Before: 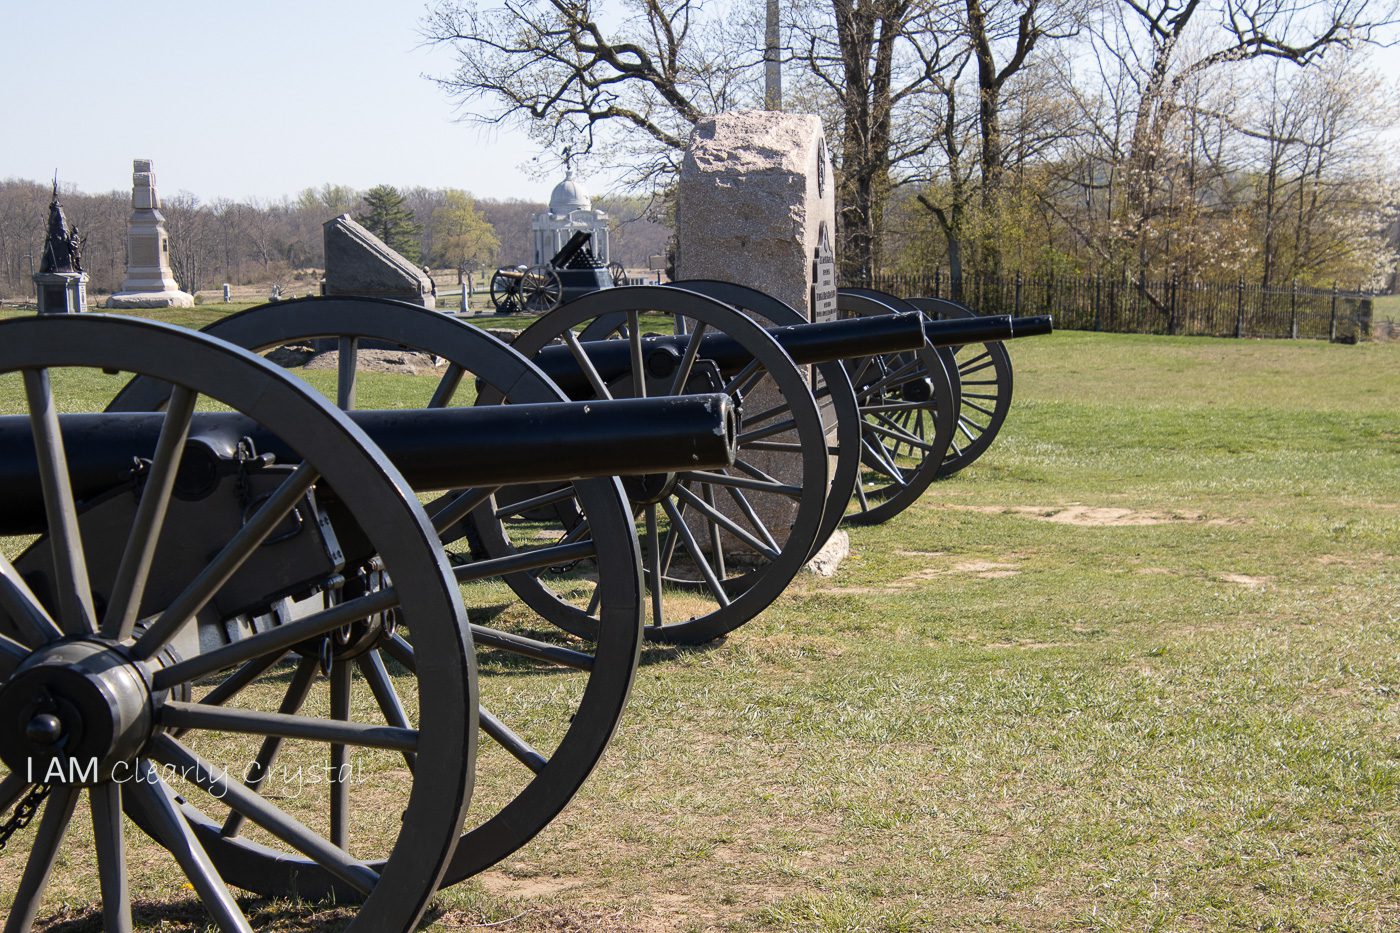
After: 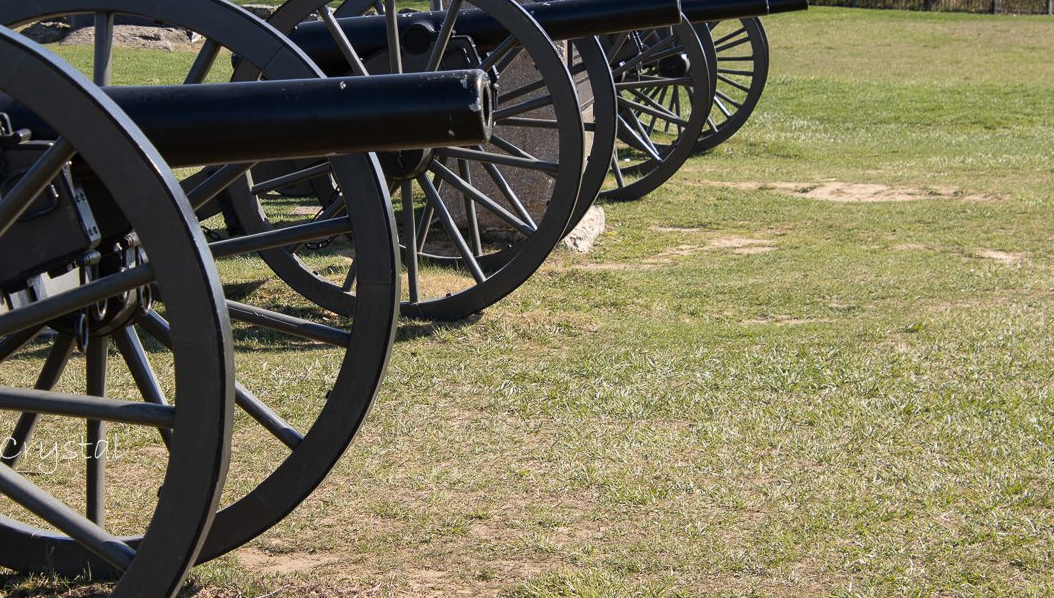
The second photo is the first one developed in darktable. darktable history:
crop and rotate: left 17.449%, top 34.926%, right 7.253%, bottom 0.951%
